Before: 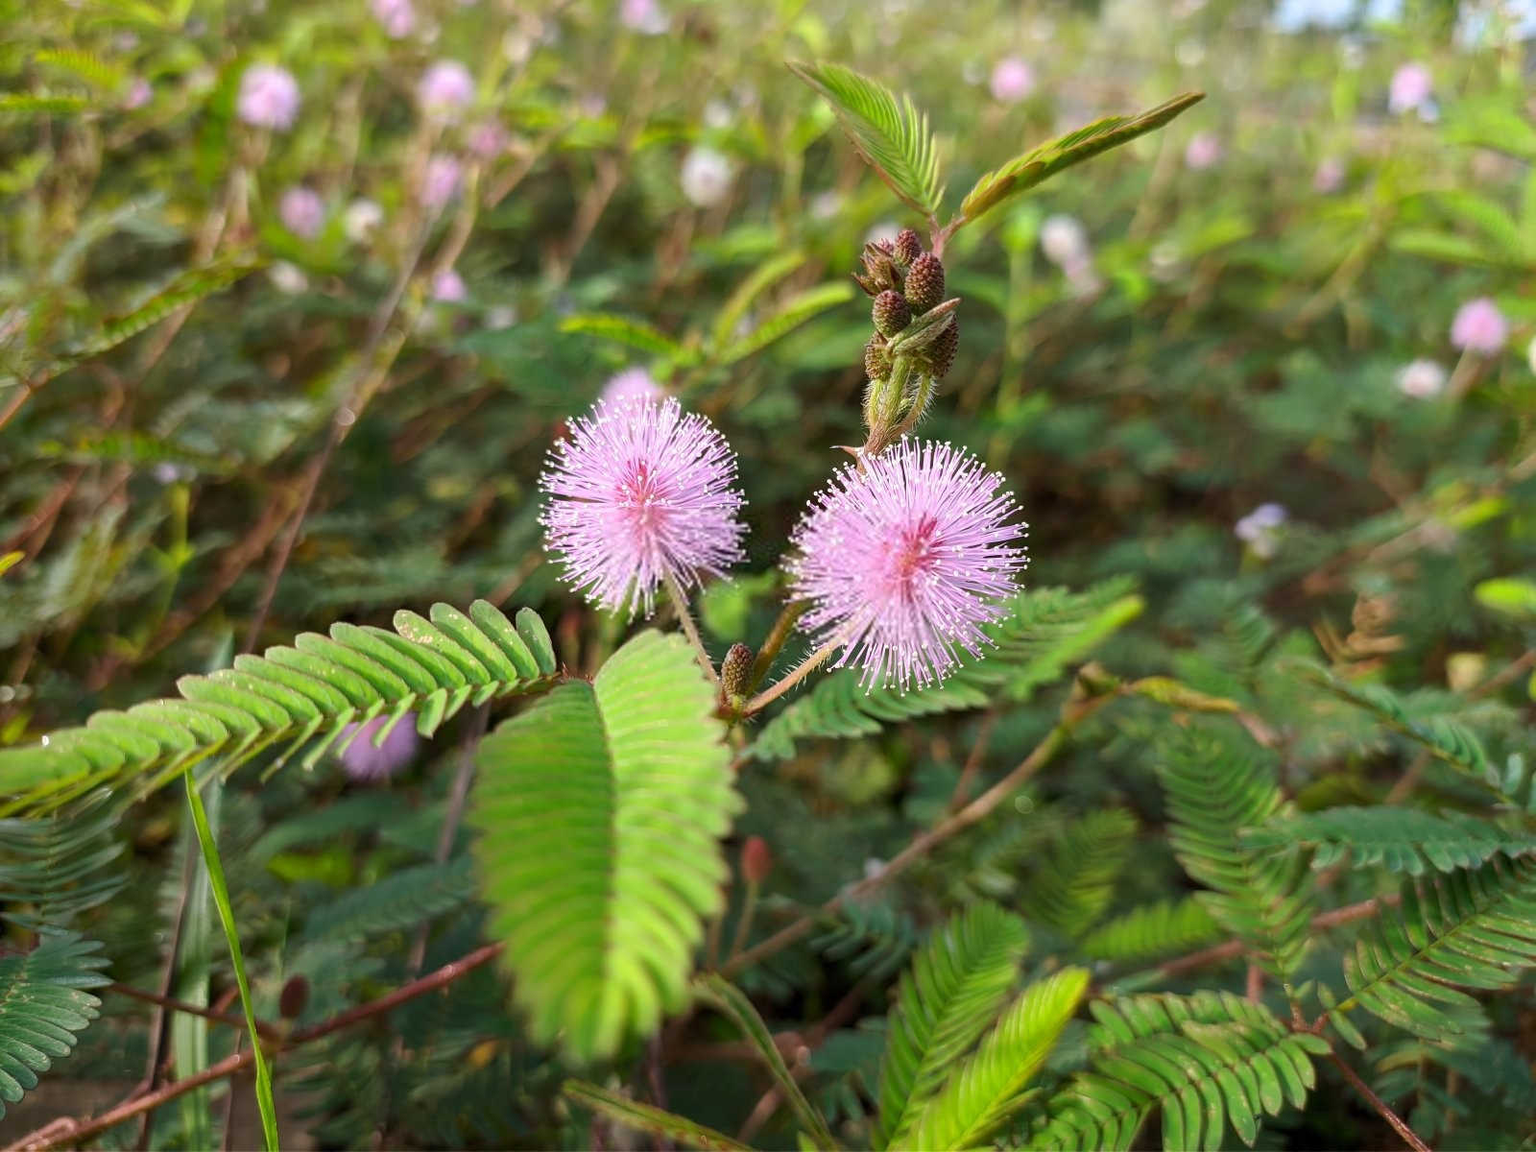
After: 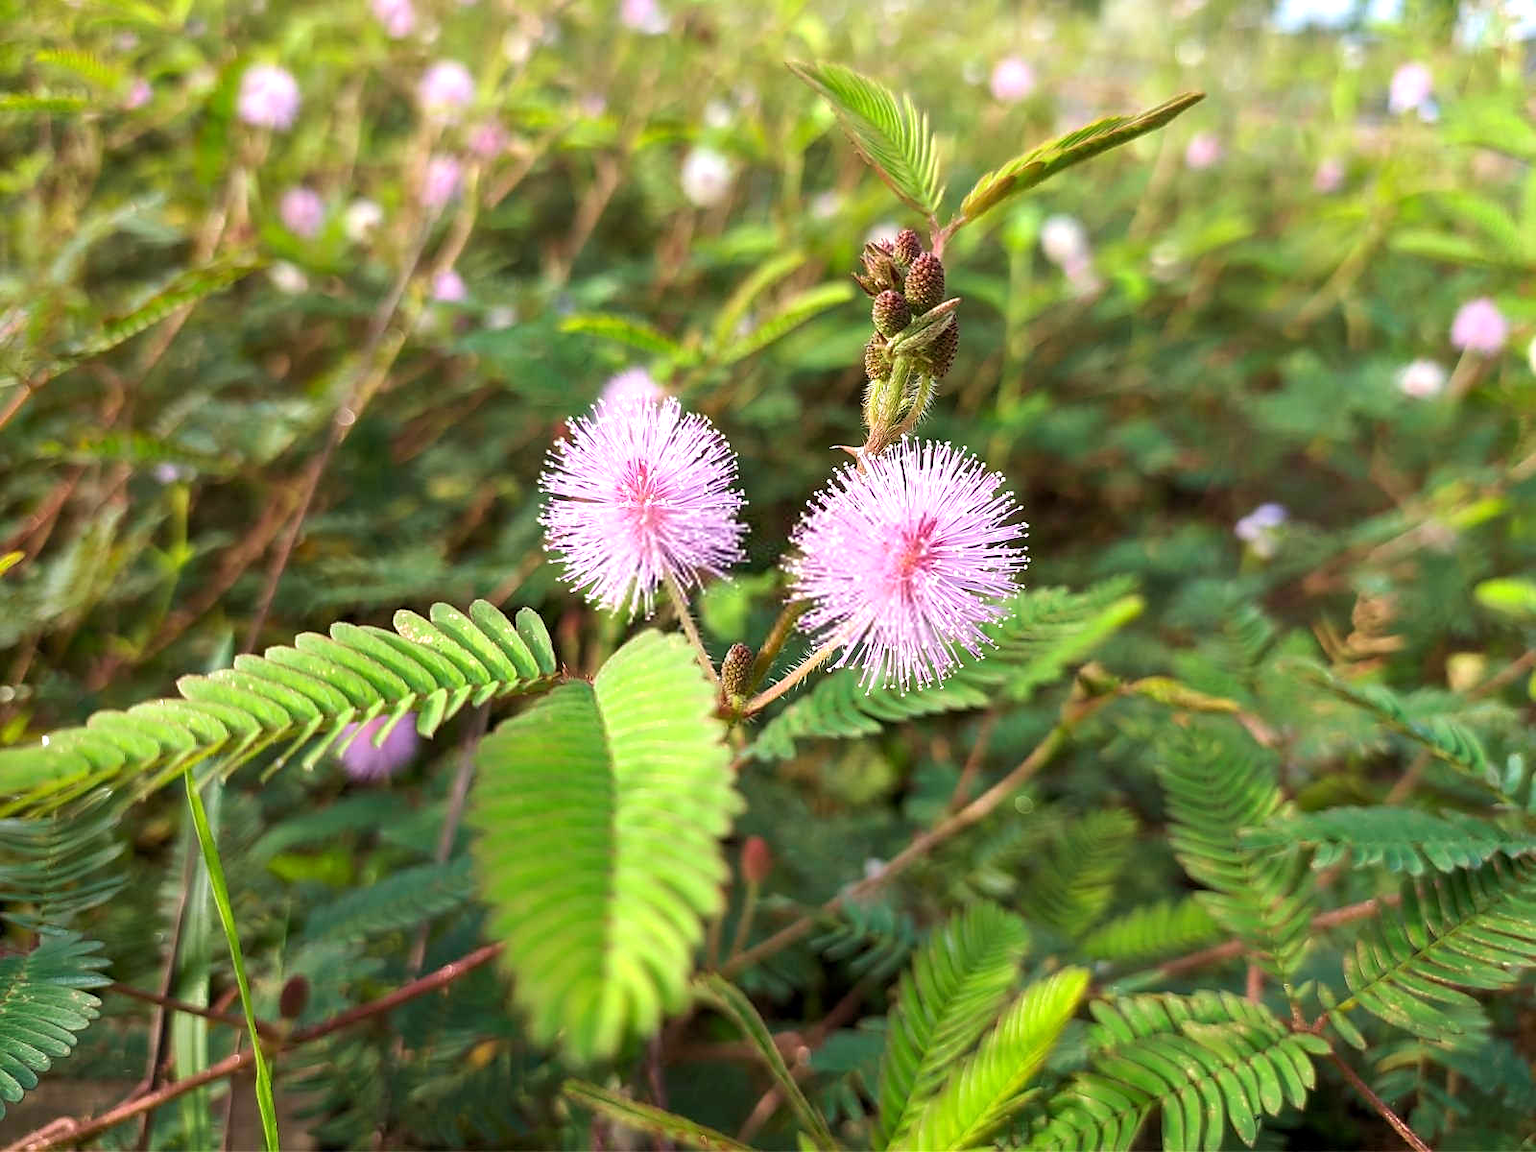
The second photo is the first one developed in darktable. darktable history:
sharpen: radius 1.559, amount 0.373, threshold 1.271
exposure: black level correction 0.001, exposure 0.5 EV, compensate exposure bias true, compensate highlight preservation false
velvia: strength 21.76%
